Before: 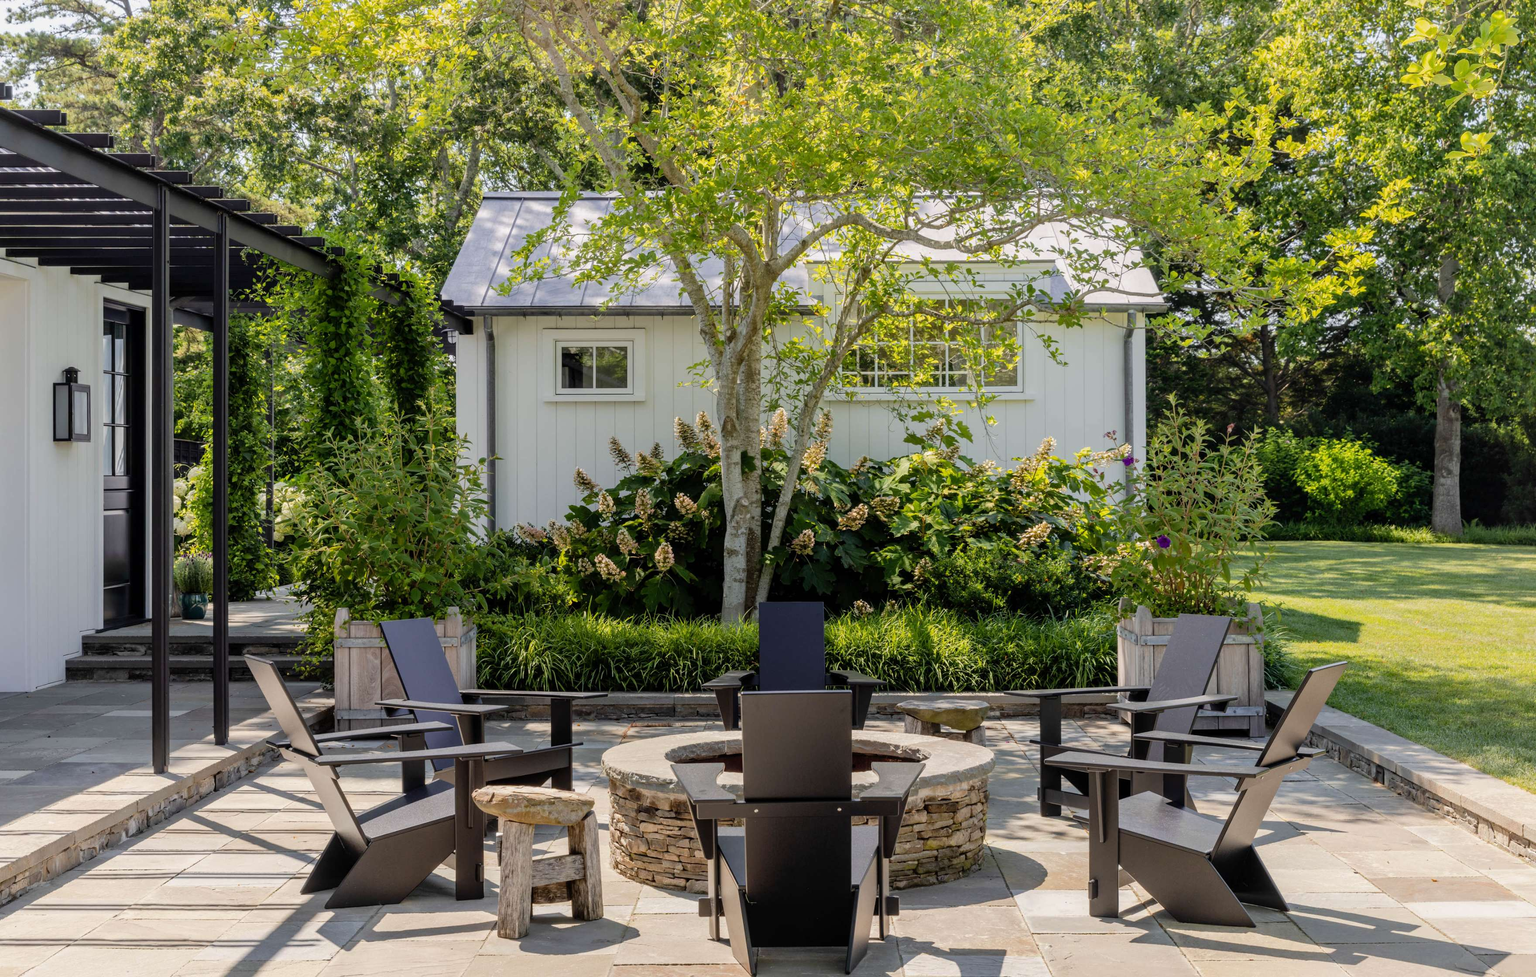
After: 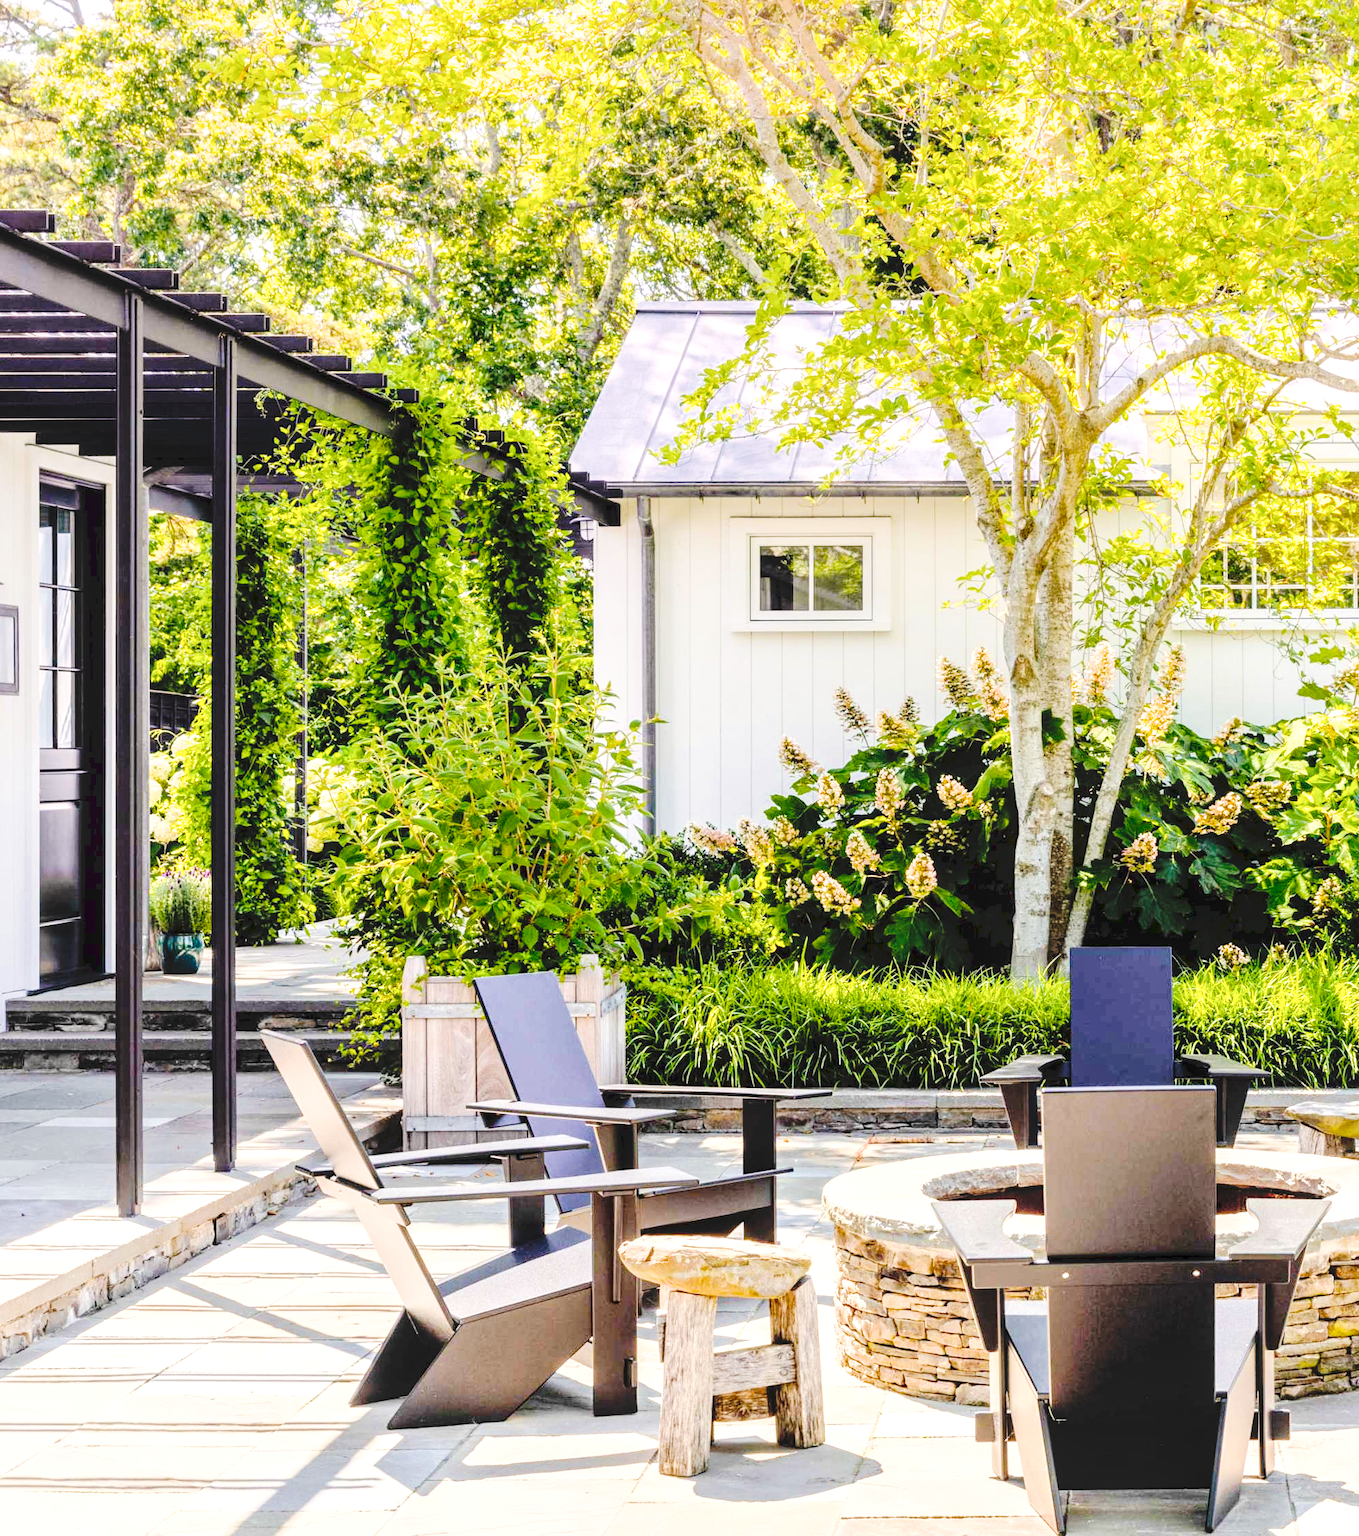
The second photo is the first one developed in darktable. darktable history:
local contrast: highlights 99%, shadows 86%, detail 160%, midtone range 0.2
crop: left 5.114%, right 38.589%
exposure: exposure 2.04 EV, compensate highlight preservation false
filmic rgb: black relative exposure -7.65 EV, white relative exposure 4.56 EV, hardness 3.61, contrast 1.05
graduated density: density 0.38 EV, hardness 21%, rotation -6.11°, saturation 32%
color balance rgb: perceptual saturation grading › global saturation 20%, global vibrance 20%
tone curve: curves: ch0 [(0, 0) (0.003, 0.074) (0.011, 0.079) (0.025, 0.083) (0.044, 0.095) (0.069, 0.097) (0.1, 0.11) (0.136, 0.131) (0.177, 0.159) (0.224, 0.209) (0.277, 0.279) (0.335, 0.367) (0.399, 0.455) (0.468, 0.538) (0.543, 0.621) (0.623, 0.699) (0.709, 0.782) (0.801, 0.848) (0.898, 0.924) (1, 1)], preserve colors none
